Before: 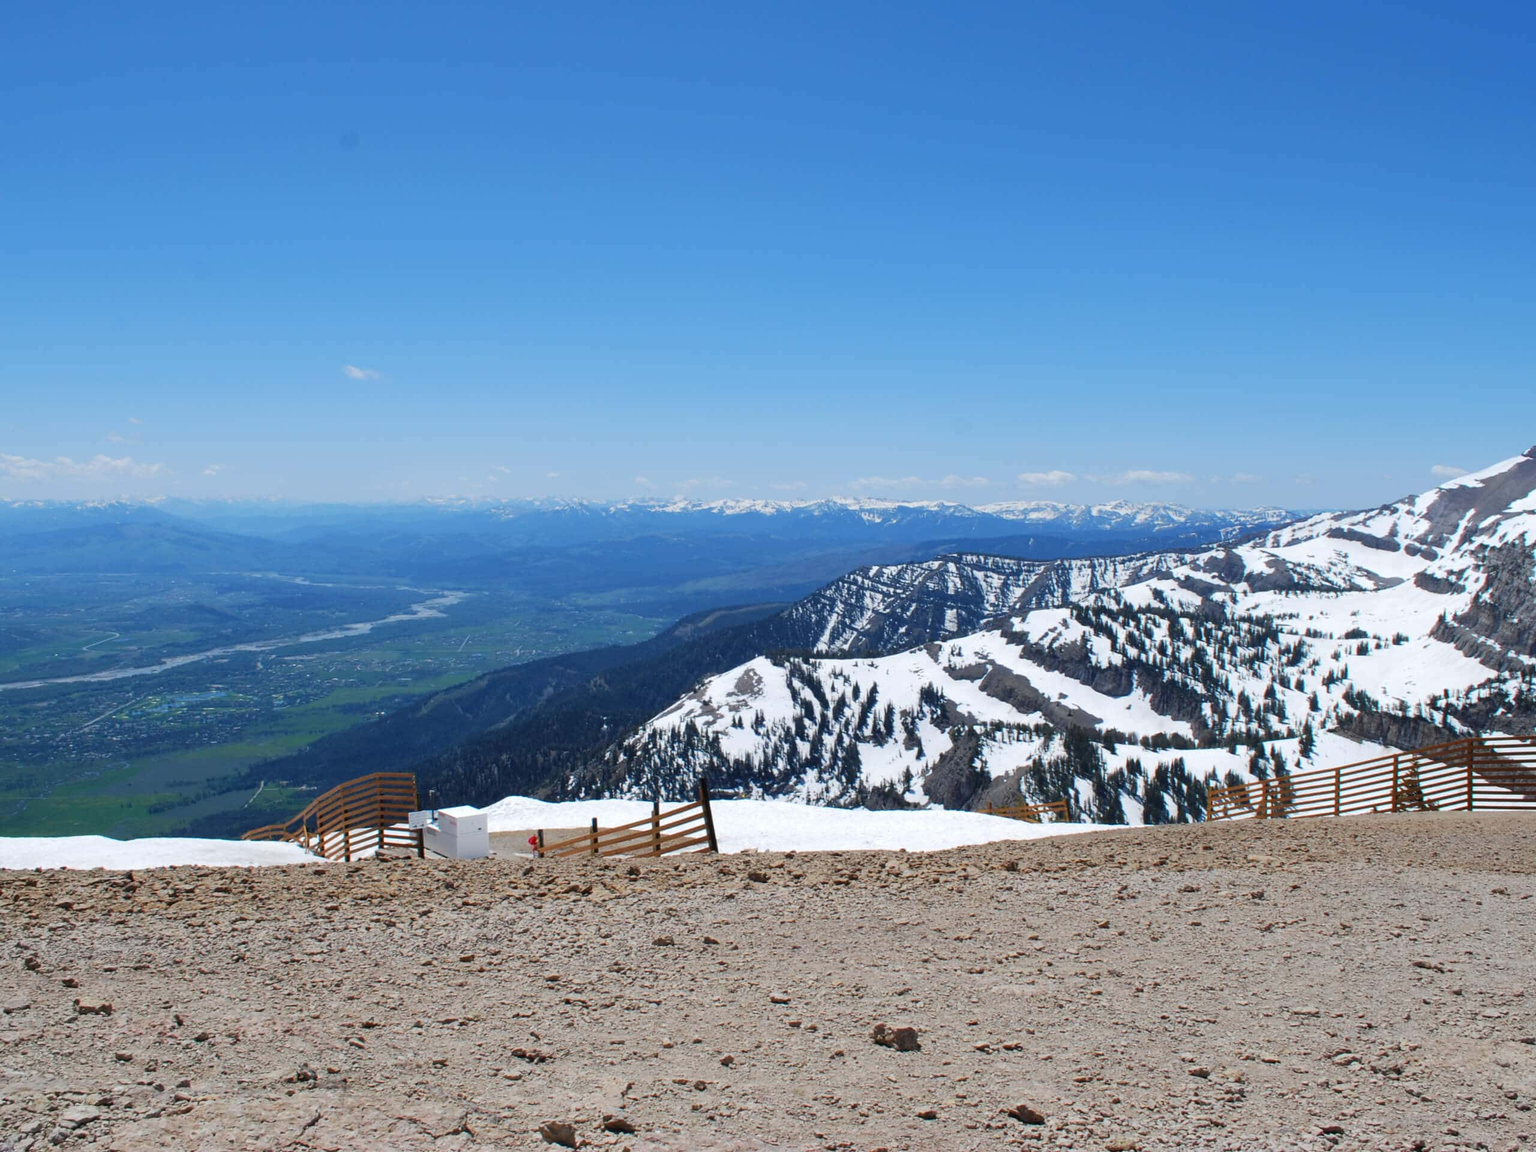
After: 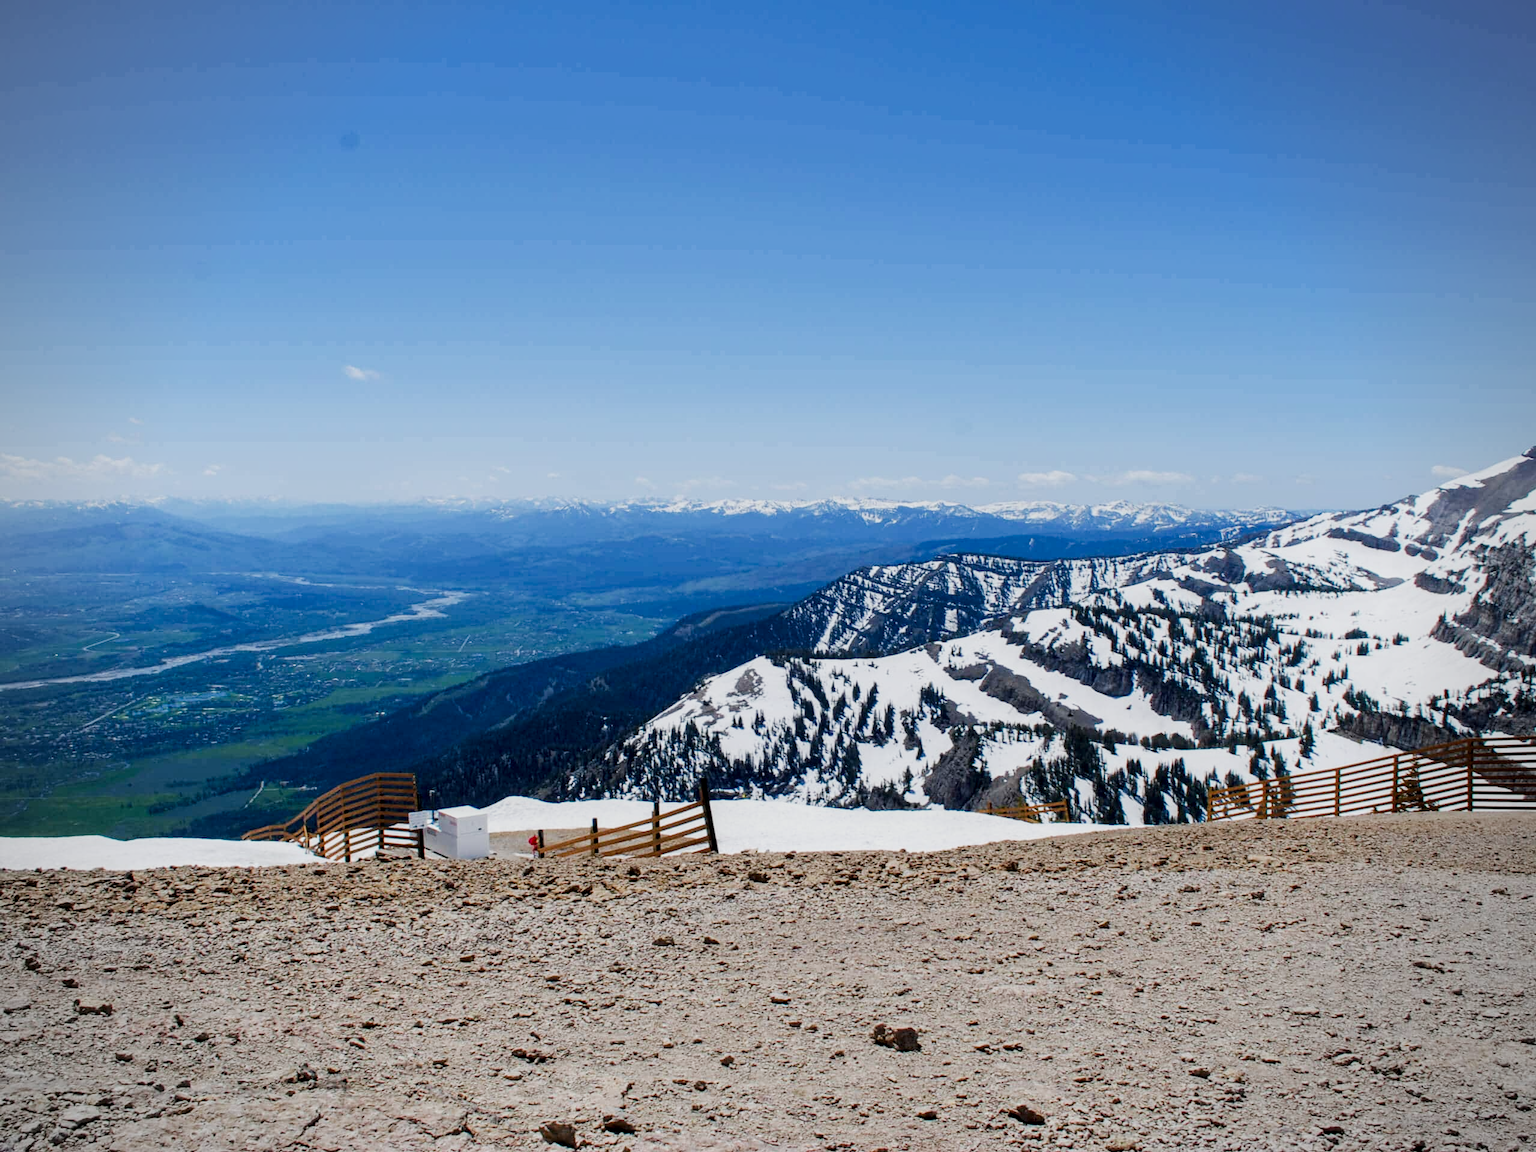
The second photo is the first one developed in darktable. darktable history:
local contrast: highlights 83%, shadows 81%
sigmoid: on, module defaults
vignetting: fall-off radius 60.65%
